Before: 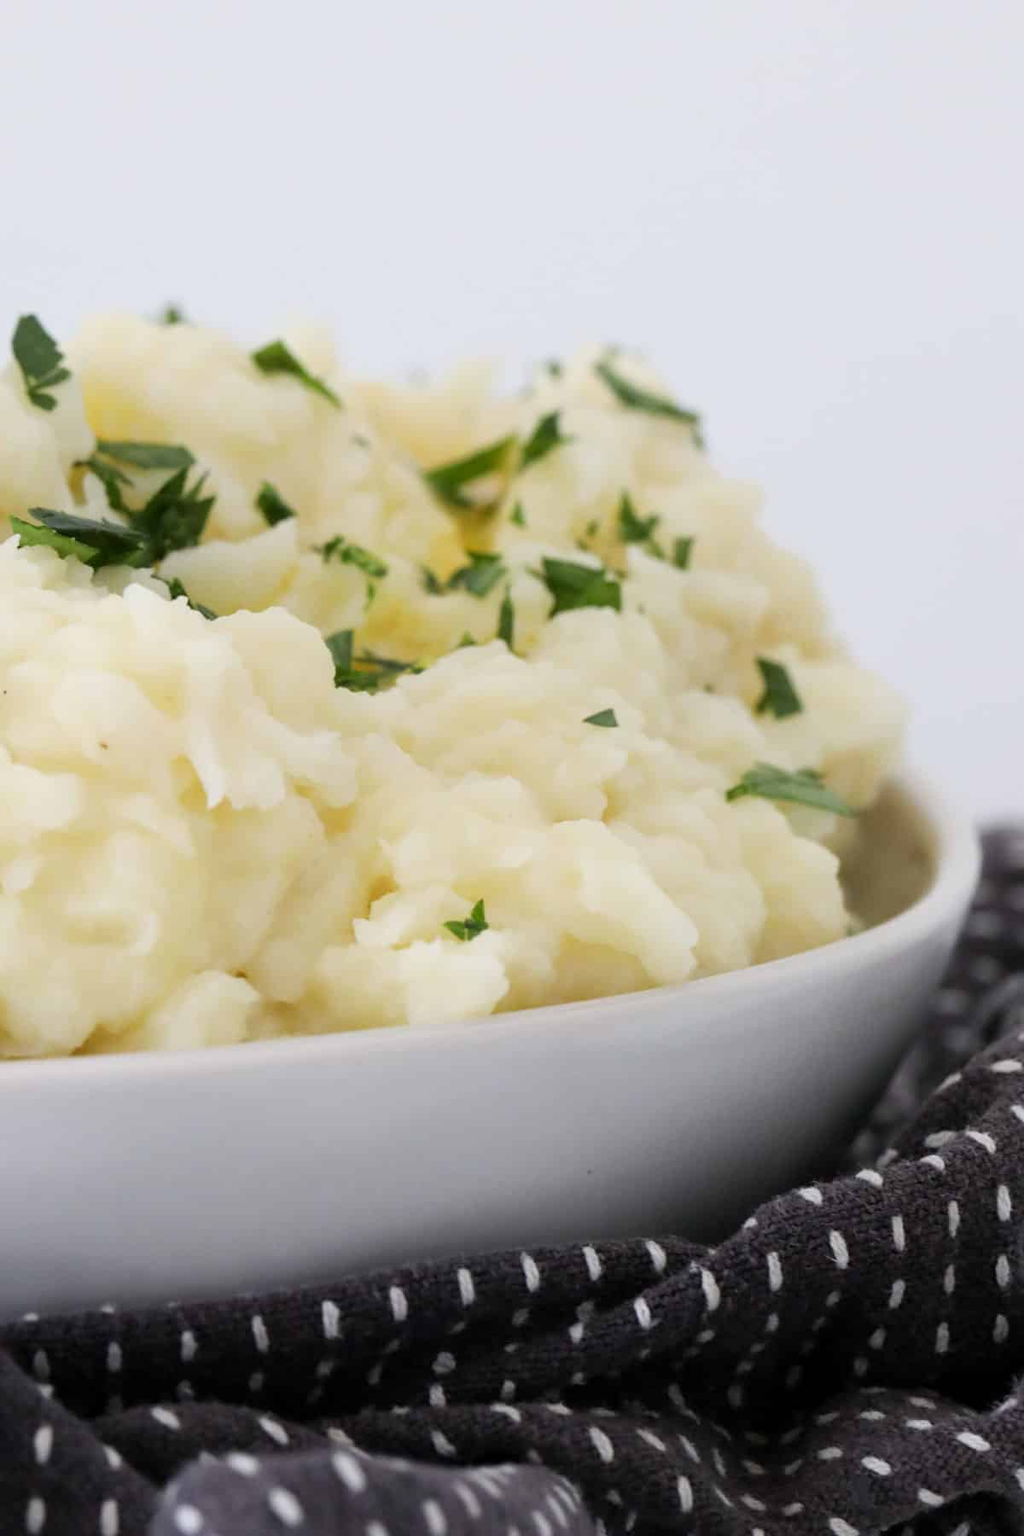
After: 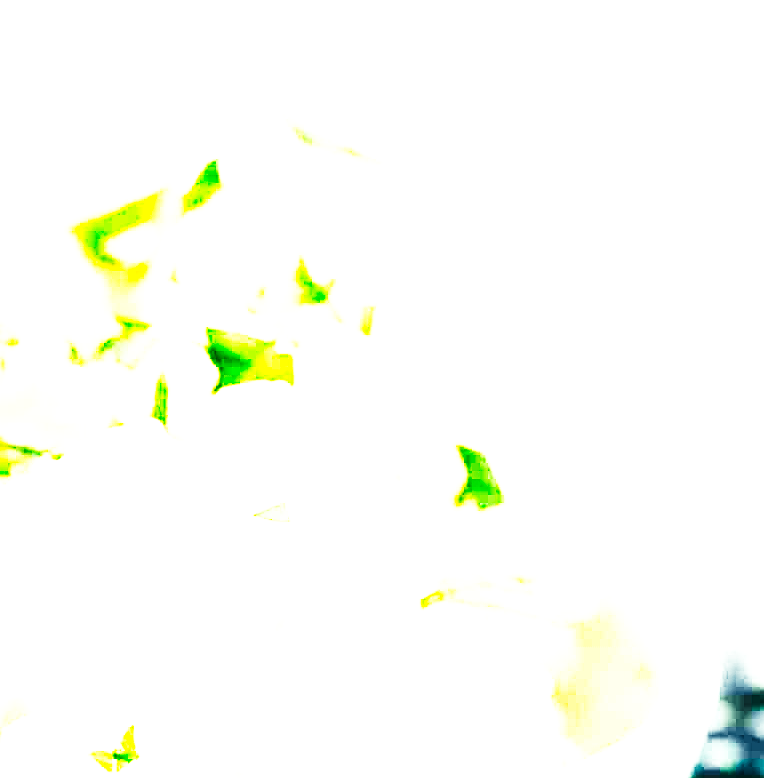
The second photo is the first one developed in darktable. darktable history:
exposure: black level correction 0, exposure 2.088 EV, compensate exposure bias true, compensate highlight preservation false
color balance rgb: shadows lift › luminance -7.7%, shadows lift › chroma 2.13%, shadows lift › hue 165.27°, power › luminance -7.77%, power › chroma 1.1%, power › hue 215.88°, highlights gain › luminance 15.15%, highlights gain › chroma 7%, highlights gain › hue 125.57°, global offset › luminance -0.33%, global offset › chroma 0.11%, global offset › hue 165.27°, perceptual saturation grading › global saturation 24.42%, perceptual saturation grading › highlights -24.42%, perceptual saturation grading › mid-tones 24.42%, perceptual saturation grading › shadows 40%, perceptual brilliance grading › global brilliance -5%, perceptual brilliance grading › highlights 24.42%, perceptual brilliance grading › mid-tones 7%, perceptual brilliance grading › shadows -5%
crop: left 36.005%, top 18.293%, right 0.31%, bottom 38.444%
tone curve: curves: ch0 [(0, 0) (0.003, 0.006) (0.011, 0.008) (0.025, 0.011) (0.044, 0.015) (0.069, 0.019) (0.1, 0.023) (0.136, 0.03) (0.177, 0.042) (0.224, 0.065) (0.277, 0.103) (0.335, 0.177) (0.399, 0.294) (0.468, 0.463) (0.543, 0.639) (0.623, 0.805) (0.709, 0.909) (0.801, 0.967) (0.898, 0.989) (1, 1)], preserve colors none
local contrast: highlights 100%, shadows 100%, detail 120%, midtone range 0.2
sharpen: on, module defaults
